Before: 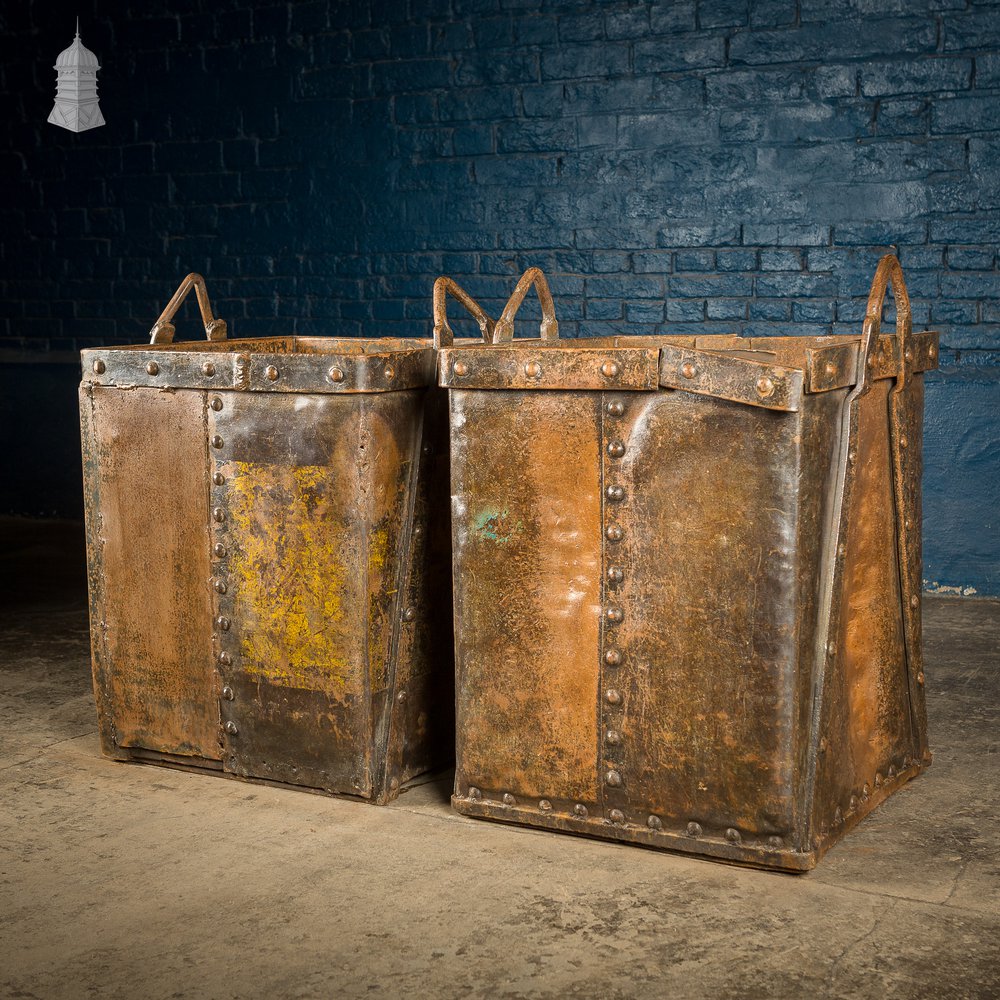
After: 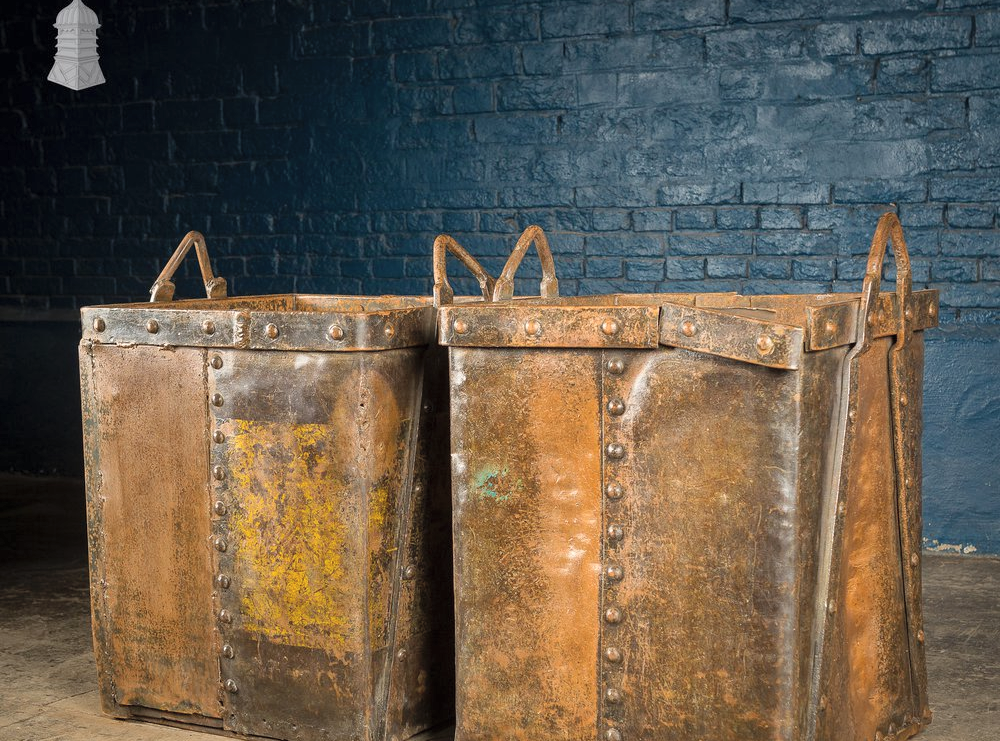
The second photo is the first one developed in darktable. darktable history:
contrast brightness saturation: brightness 0.117
crop: top 4.238%, bottom 21.618%
